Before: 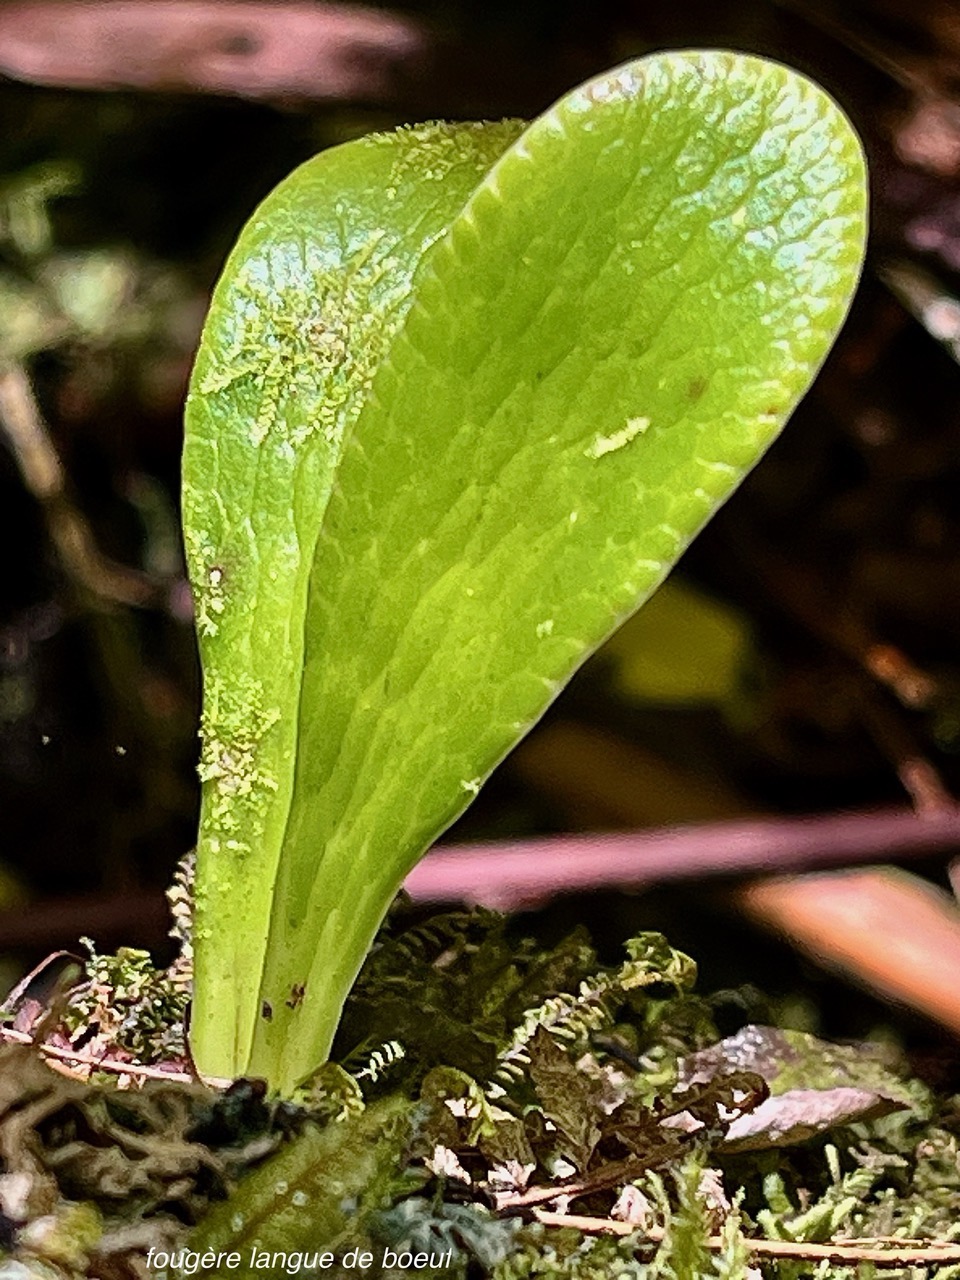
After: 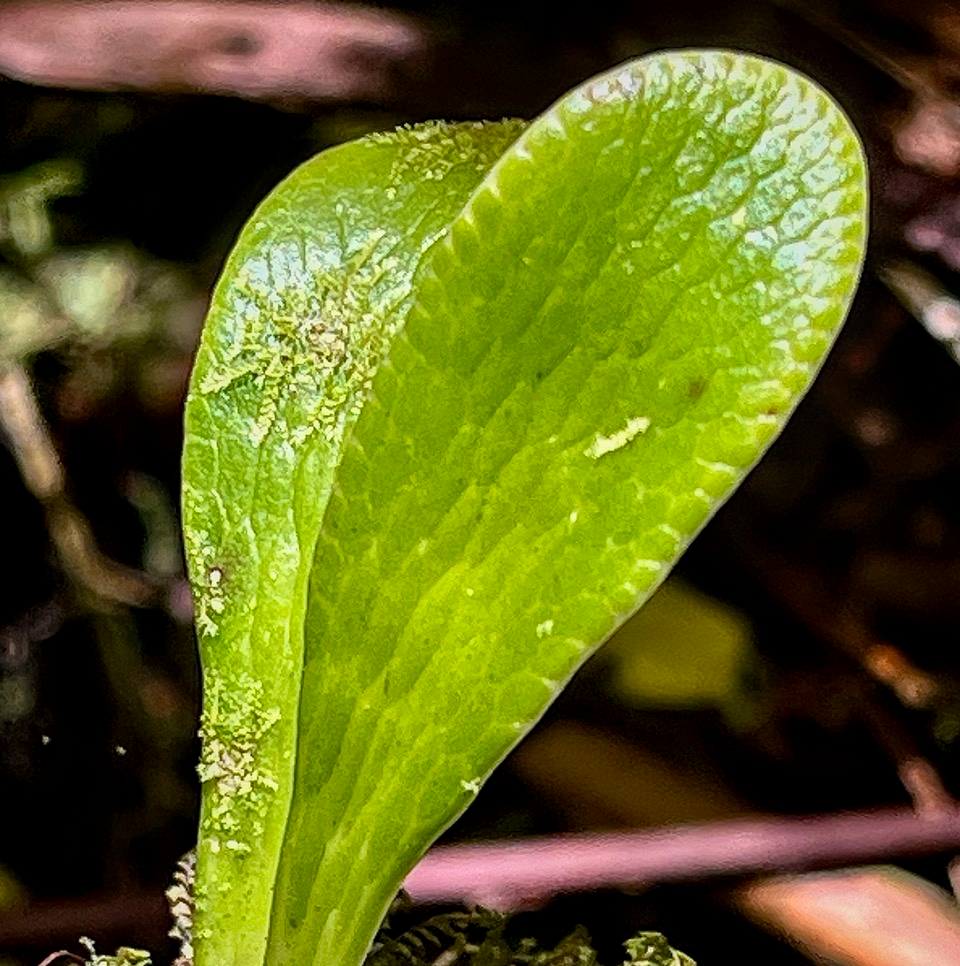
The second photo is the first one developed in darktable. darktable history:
local contrast: on, module defaults
crop: bottom 24.487%
